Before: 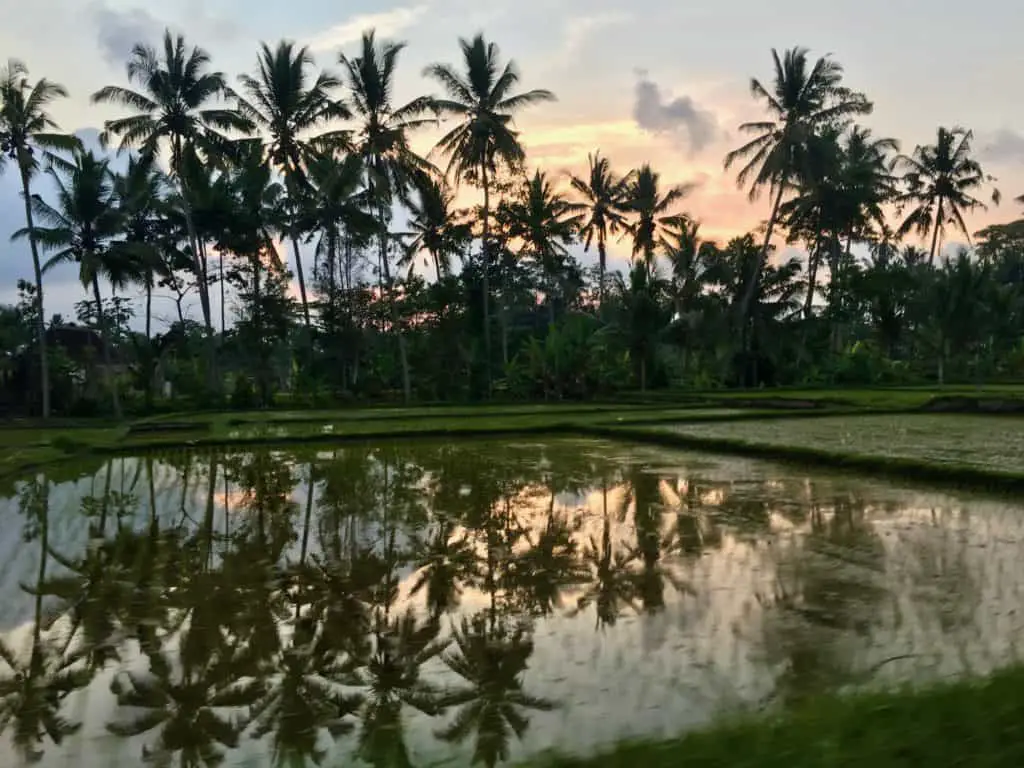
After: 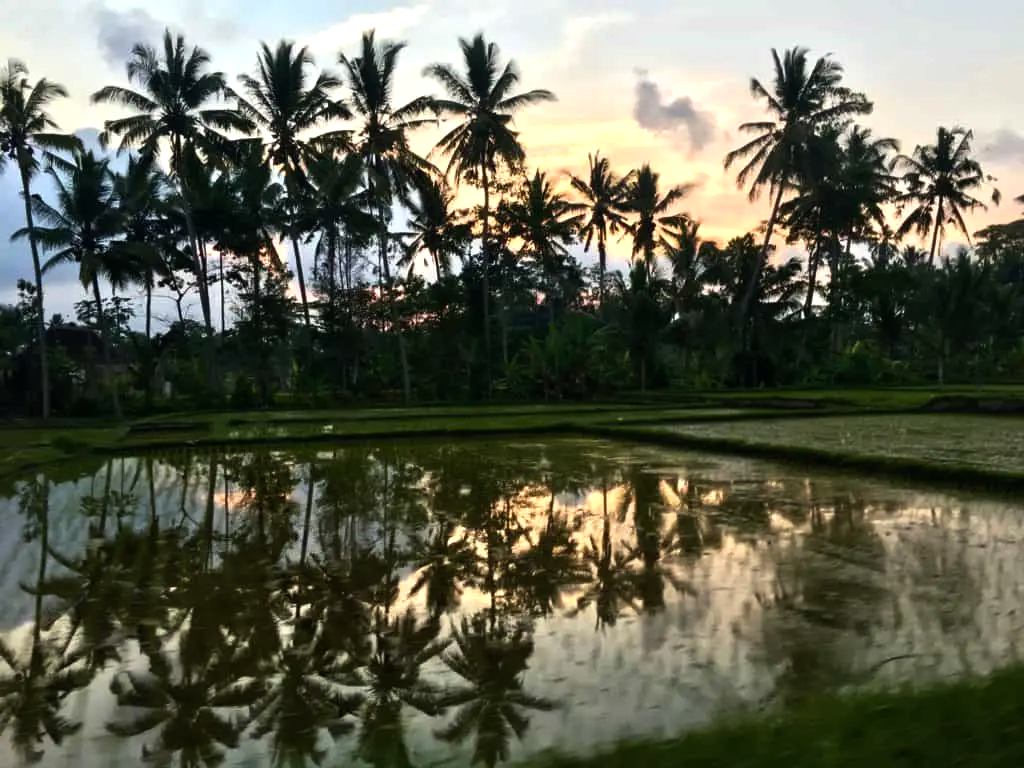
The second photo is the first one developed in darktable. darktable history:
color balance rgb: perceptual brilliance grading › highlights 14.29%, perceptual brilliance grading › mid-tones -5.92%, perceptual brilliance grading › shadows -26.83%, global vibrance 31.18%
